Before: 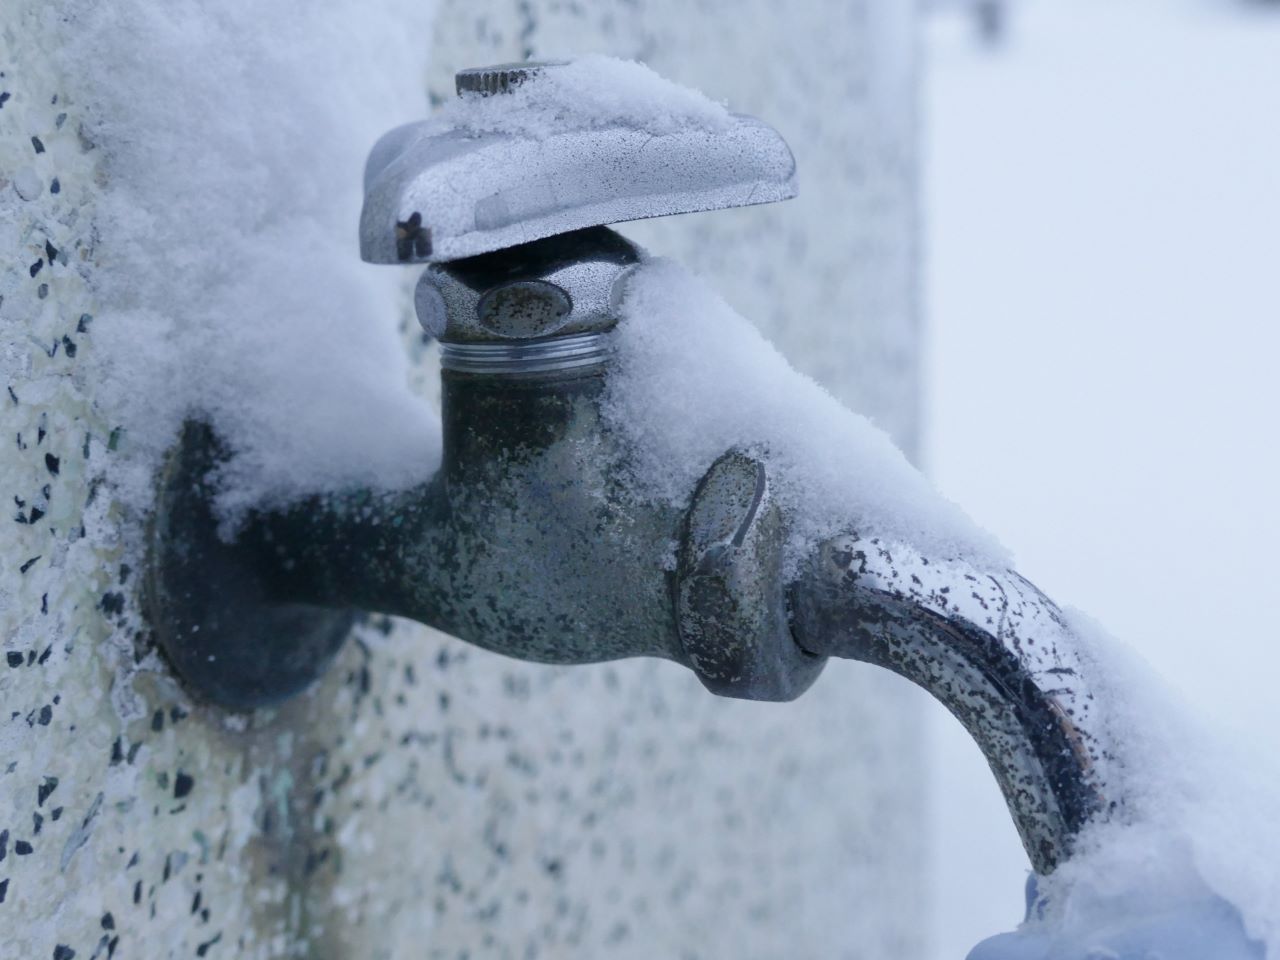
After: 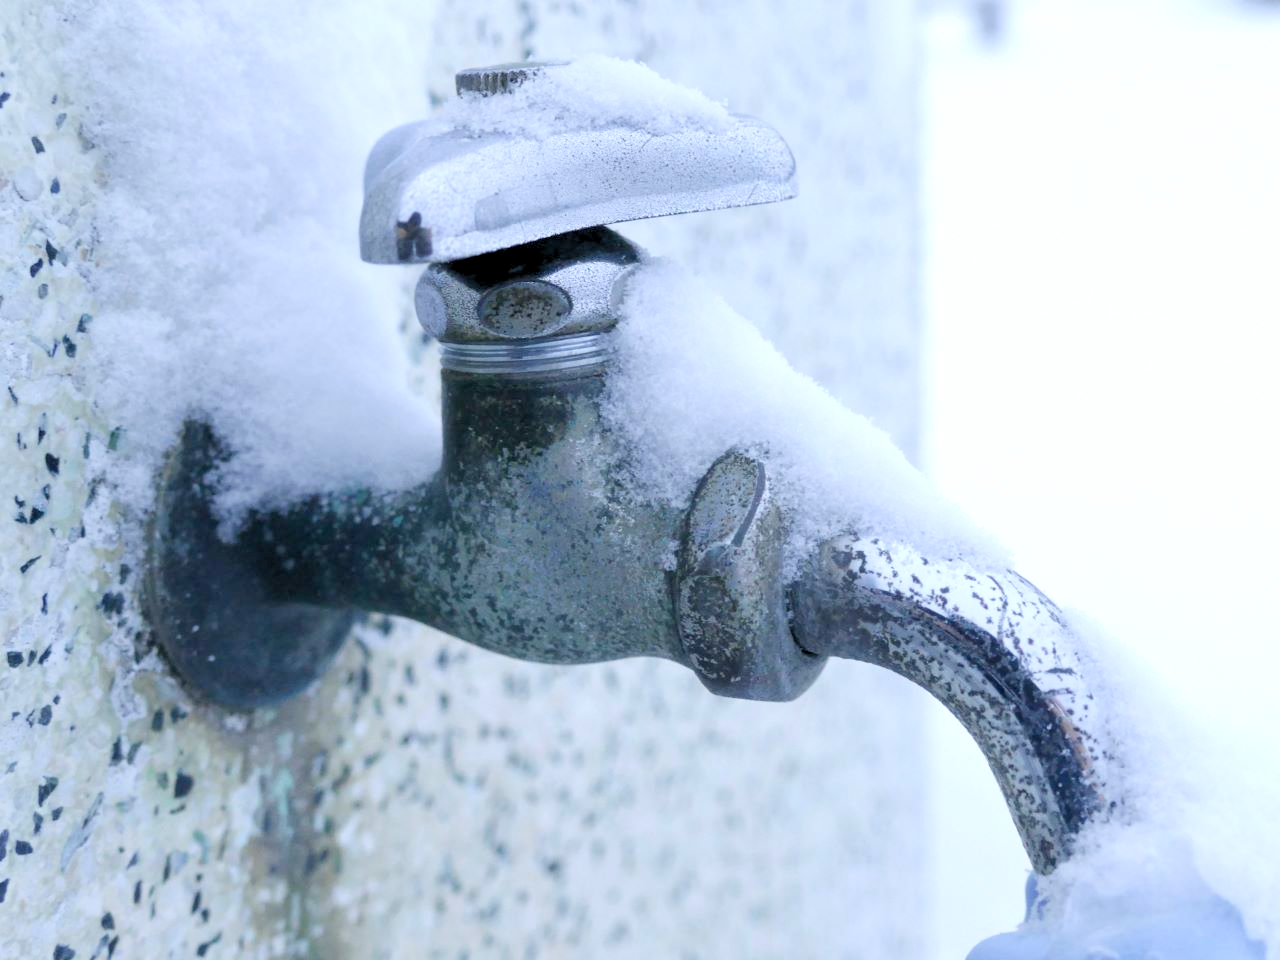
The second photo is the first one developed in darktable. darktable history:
levels: black 3.83%, white 90.64%, levels [0.044, 0.416, 0.908]
exposure: exposure 0.191 EV, compensate highlight preservation false
